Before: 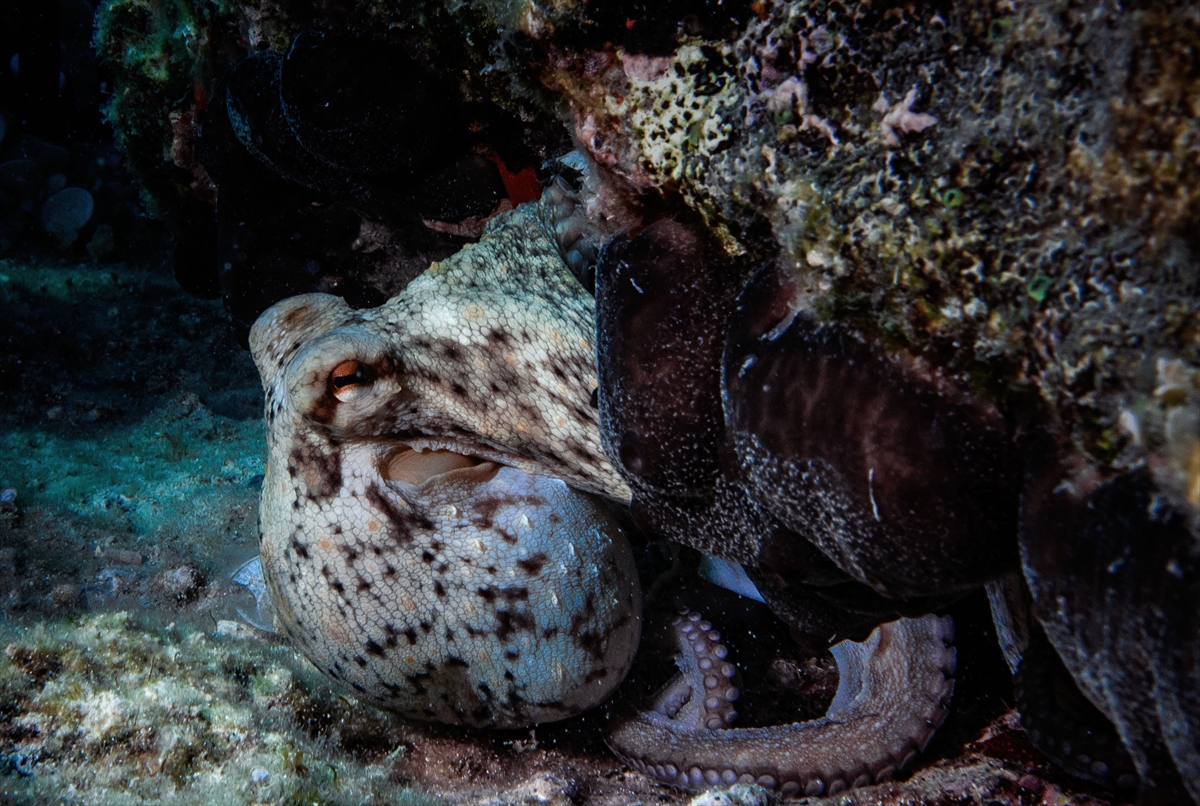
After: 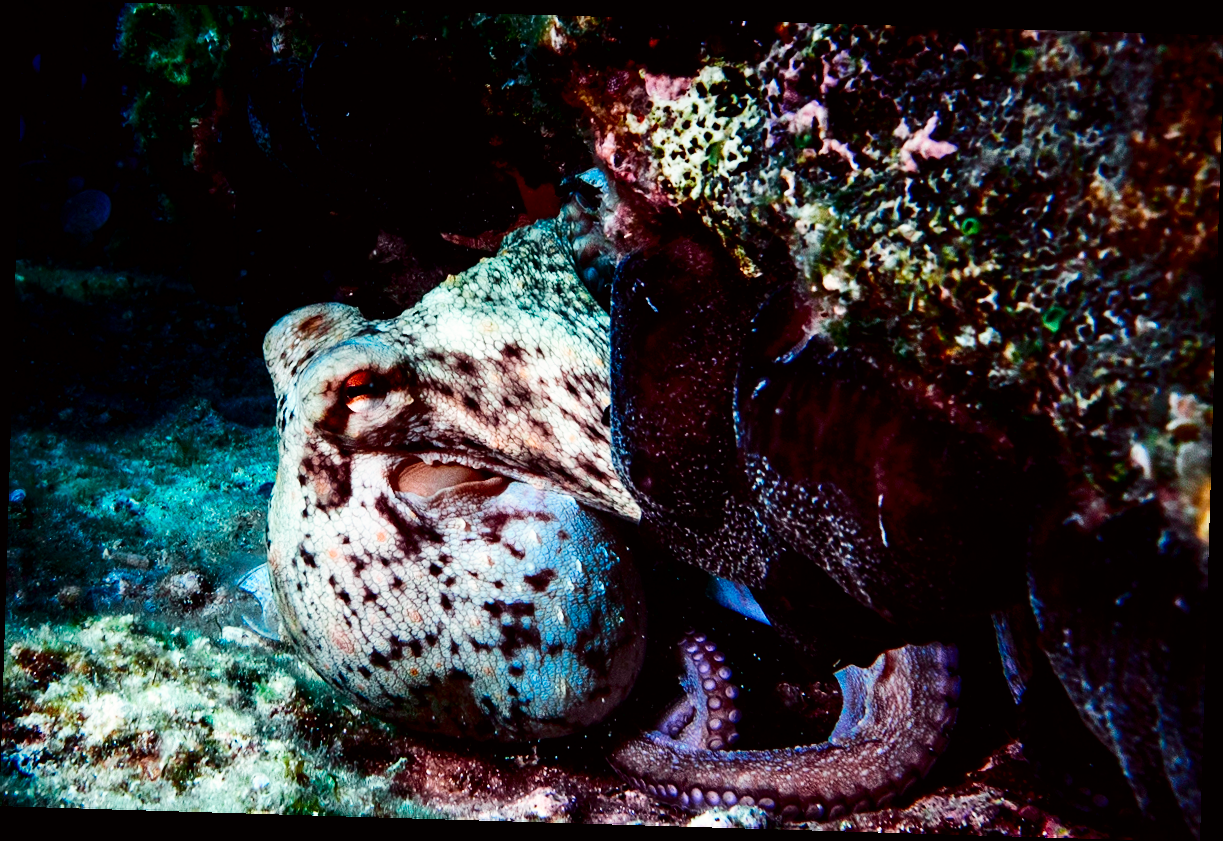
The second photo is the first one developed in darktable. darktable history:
contrast brightness saturation: contrast 0.24, brightness -0.24, saturation 0.14
tone curve: curves: ch0 [(0, 0) (0.045, 0.074) (0.883, 0.858) (1, 1)]; ch1 [(0, 0) (0.149, 0.074) (0.379, 0.327) (0.427, 0.401) (0.489, 0.479) (0.505, 0.515) (0.537, 0.573) (0.563, 0.599) (1, 1)]; ch2 [(0, 0) (0.307, 0.298) (0.388, 0.375) (0.443, 0.456) (0.485, 0.492) (1, 1)], color space Lab, independent channels, preserve colors none
base curve: curves: ch0 [(0, 0) (0.007, 0.004) (0.027, 0.03) (0.046, 0.07) (0.207, 0.54) (0.442, 0.872) (0.673, 0.972) (1, 1)], preserve colors none
rotate and perspective: rotation 1.72°, automatic cropping off
